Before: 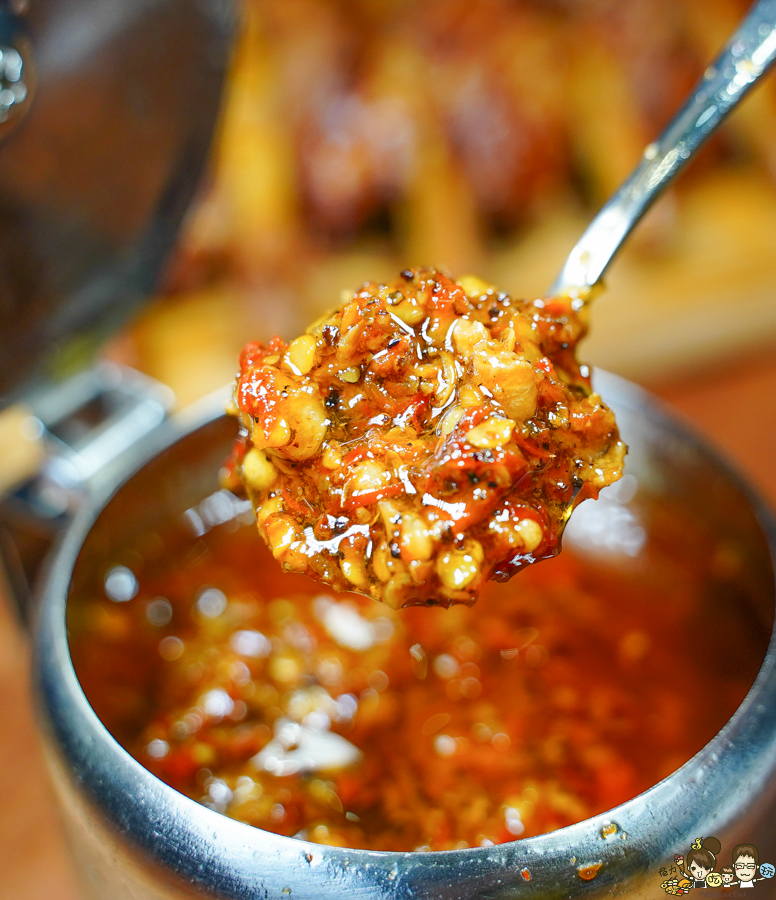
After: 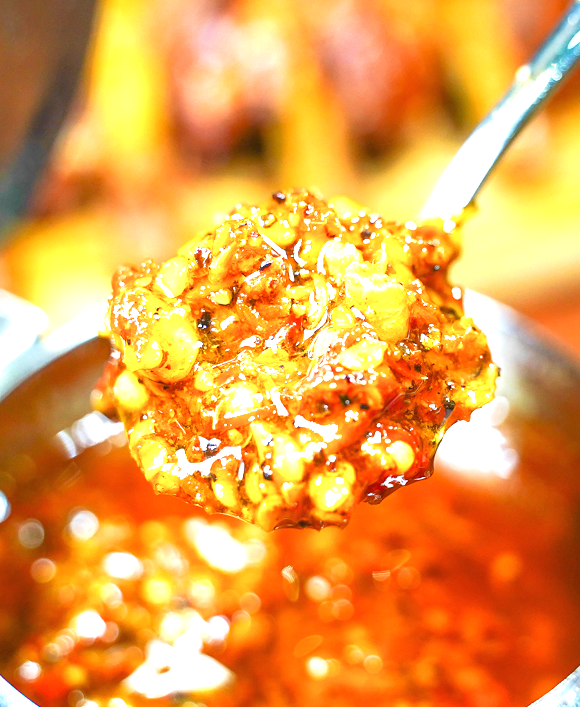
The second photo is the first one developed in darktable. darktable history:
crop: left 16.55%, top 8.747%, right 8.634%, bottom 12.67%
velvia: on, module defaults
exposure: black level correction 0, exposure 1.376 EV, compensate highlight preservation false
